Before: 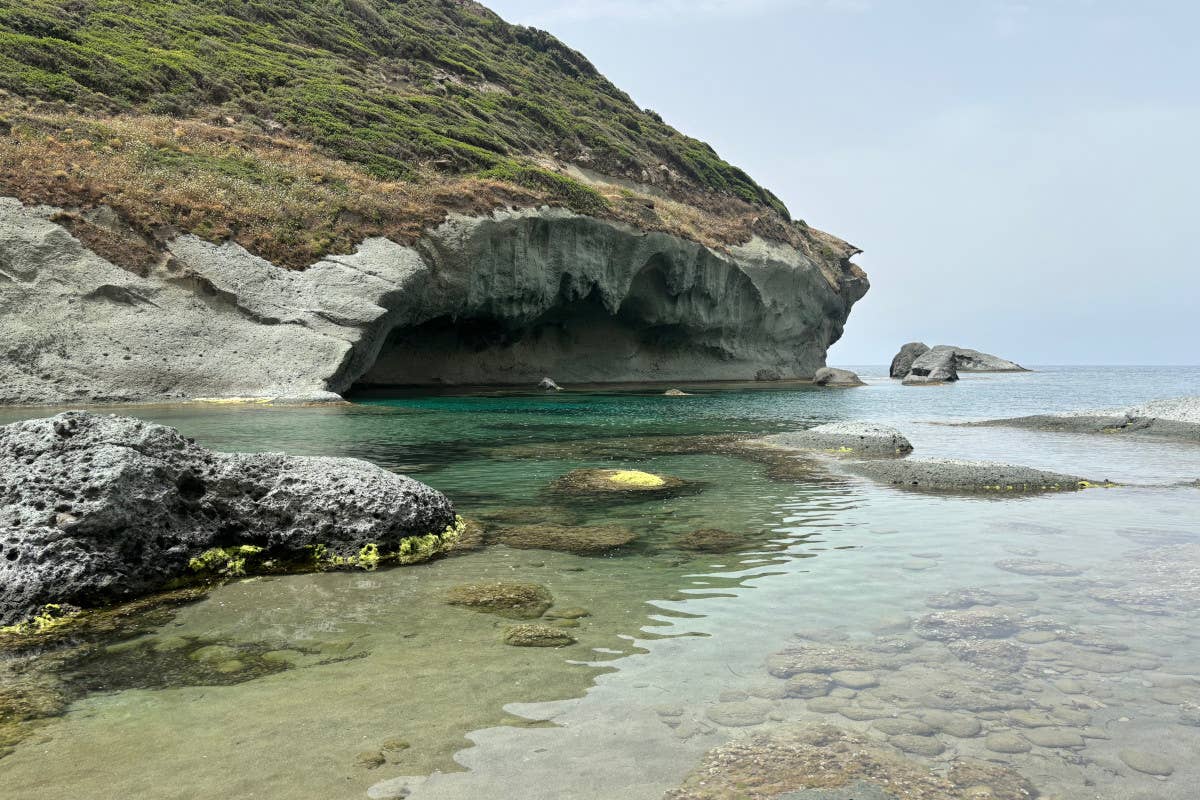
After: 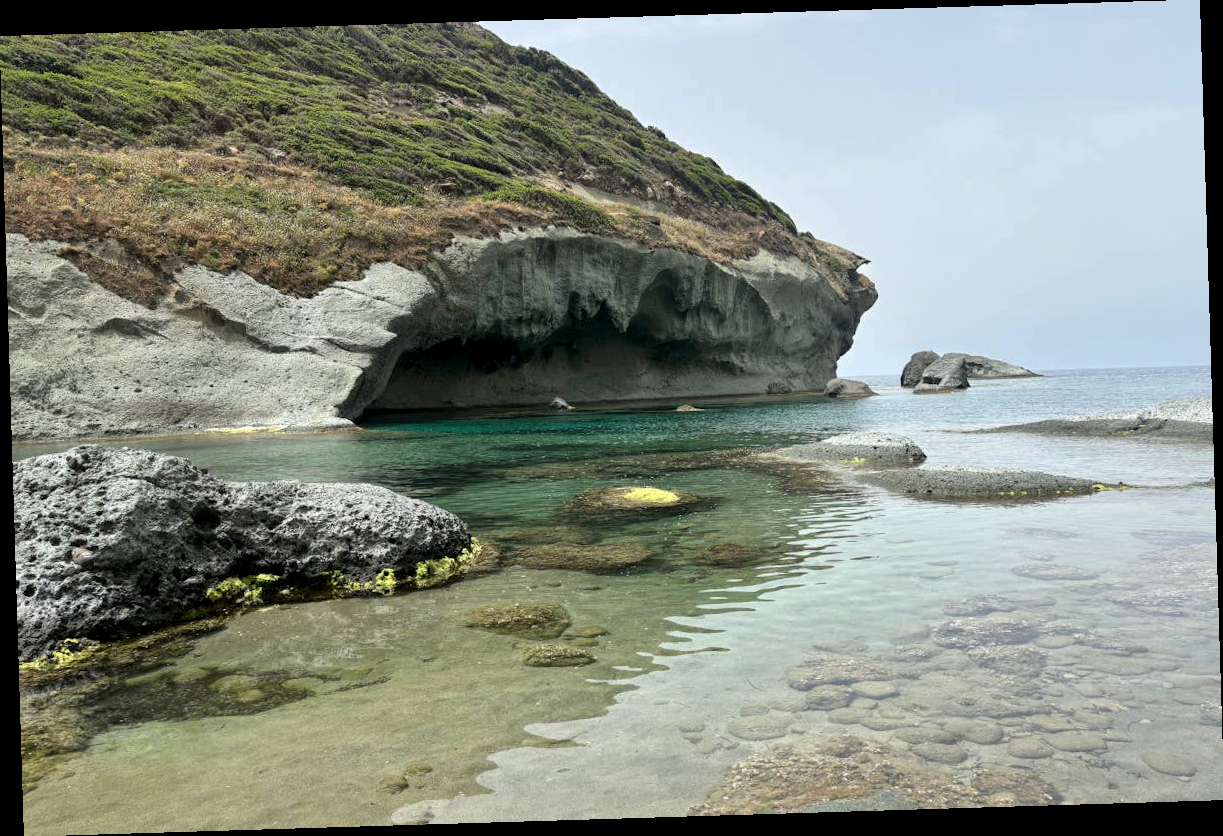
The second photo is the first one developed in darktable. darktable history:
local contrast: mode bilateral grid, contrast 20, coarseness 50, detail 120%, midtone range 0.2
rotate and perspective: rotation -1.75°, automatic cropping off
